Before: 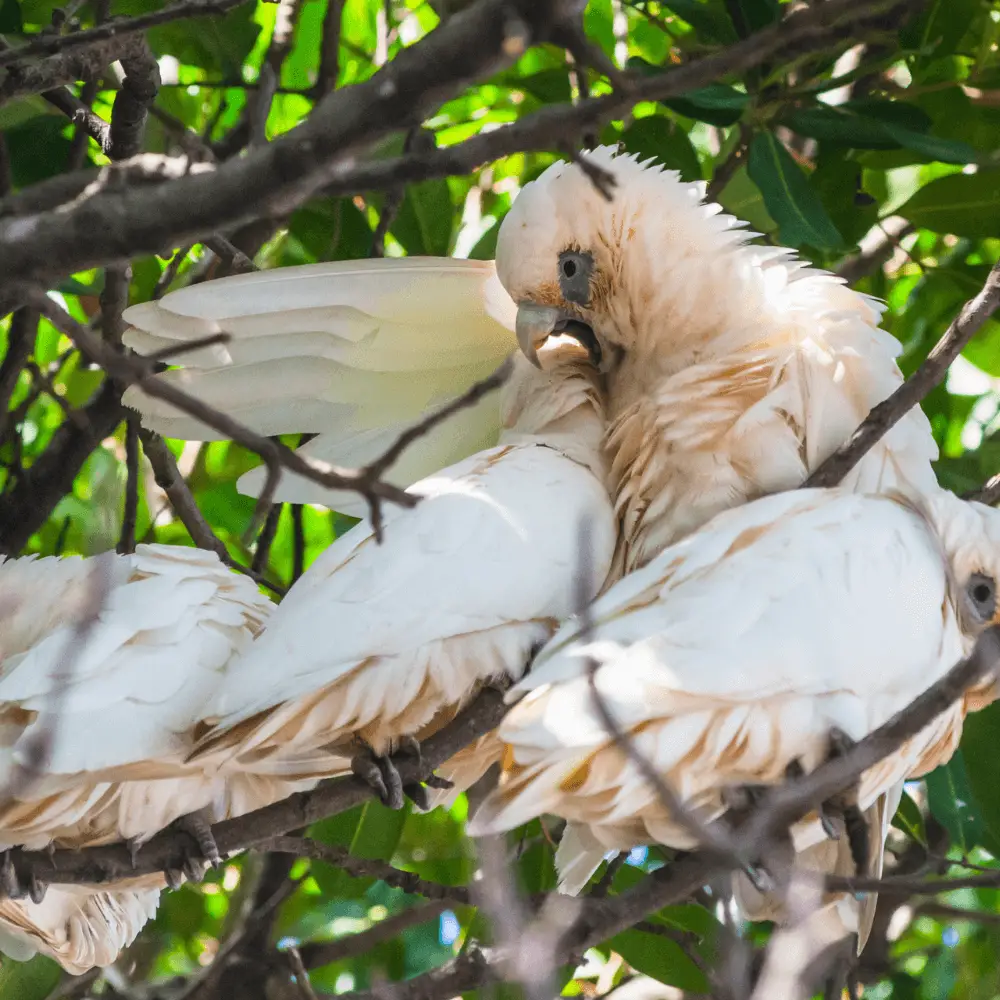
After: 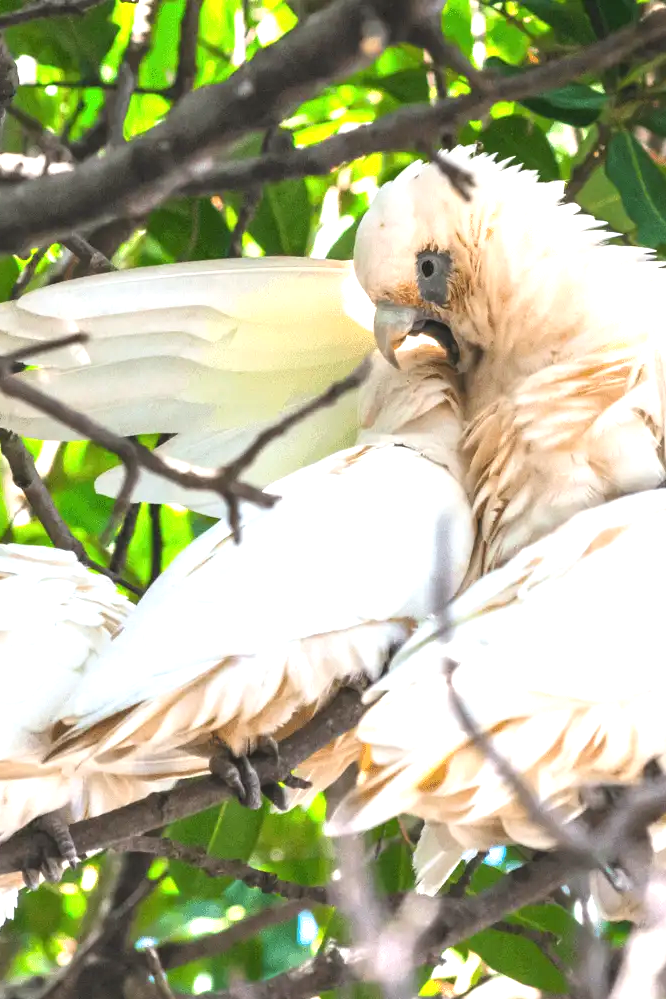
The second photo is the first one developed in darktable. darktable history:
exposure: black level correction 0, exposure 1 EV, compensate exposure bias true, compensate highlight preservation false
crop and rotate: left 14.292%, right 19.041%
